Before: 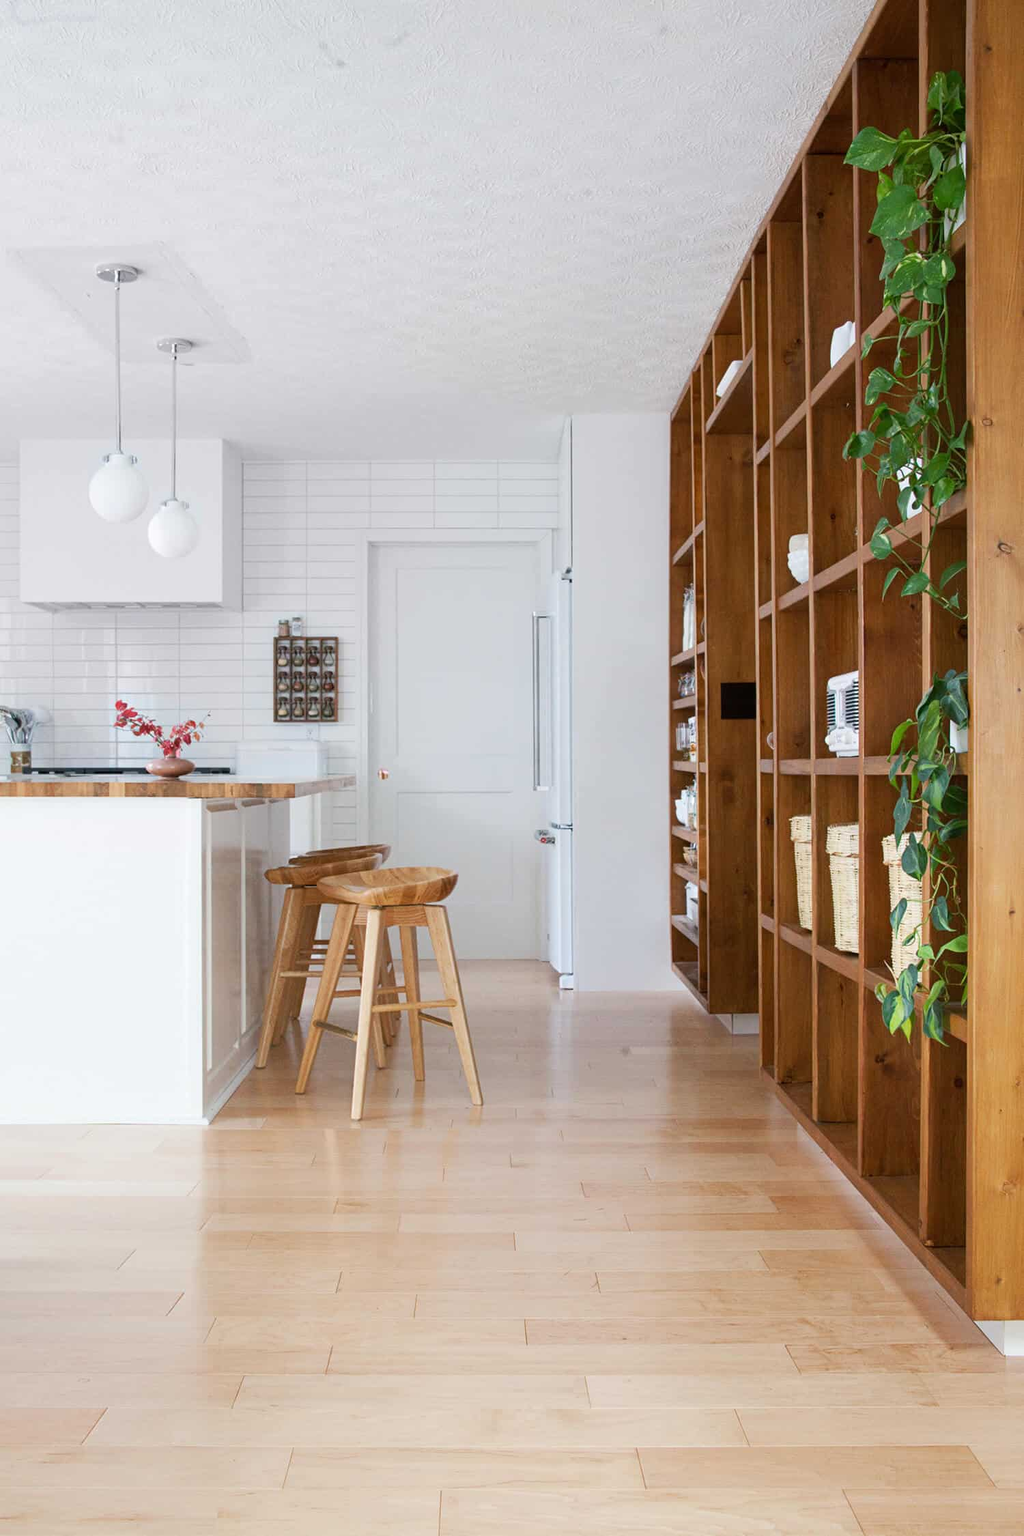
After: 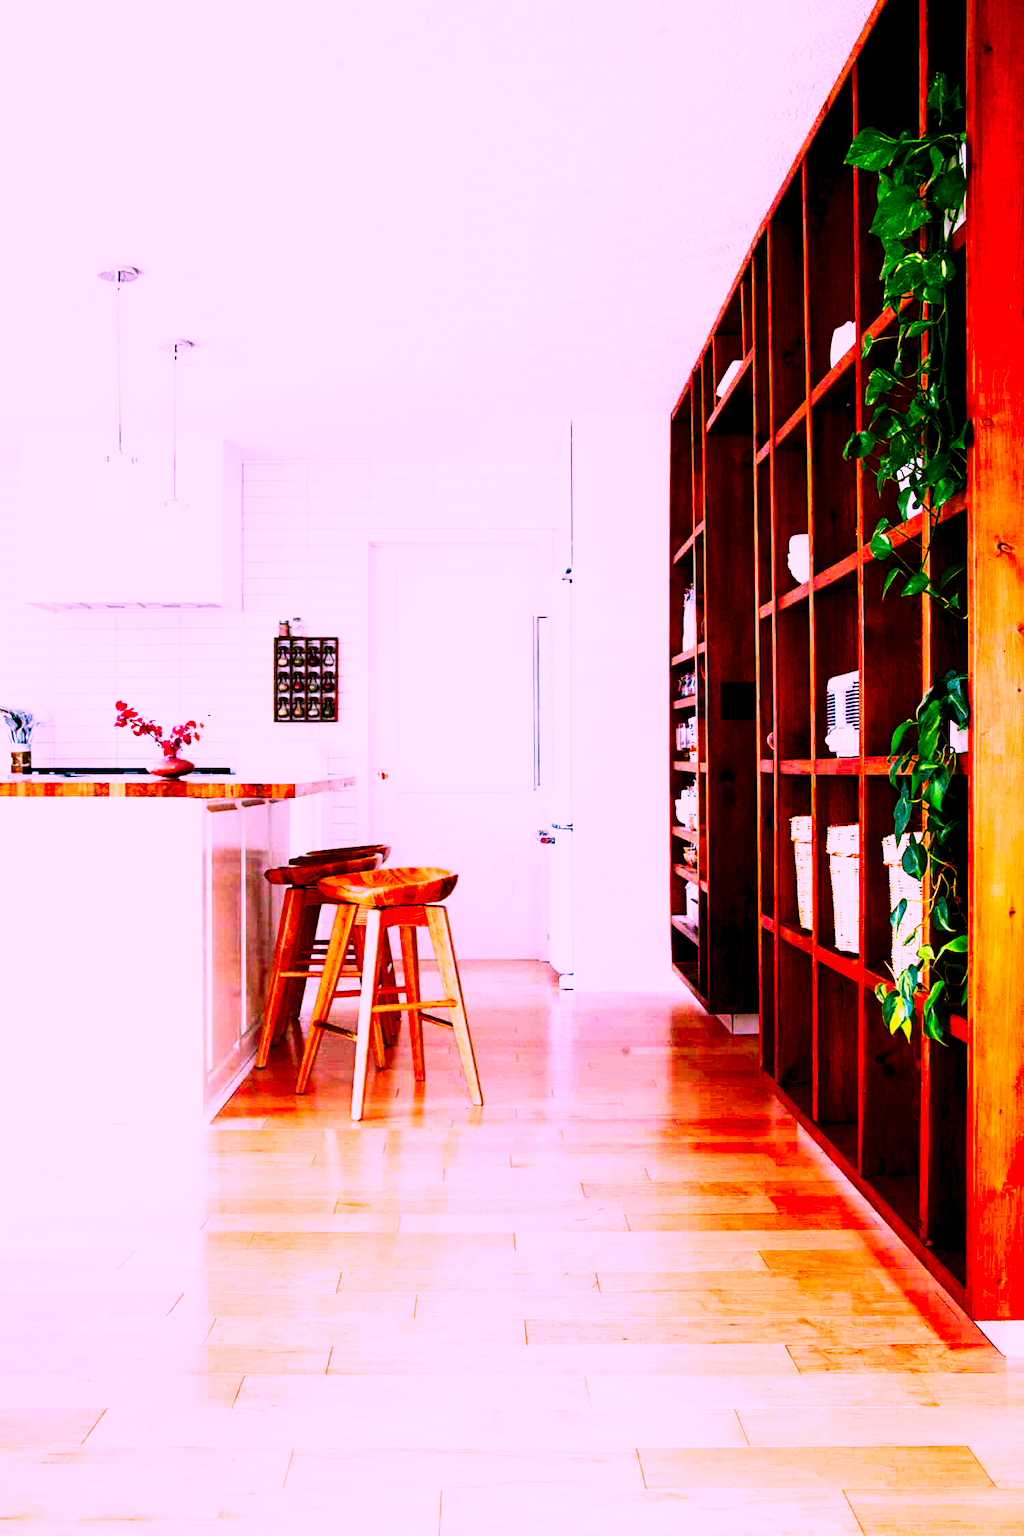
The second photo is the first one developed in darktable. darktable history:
exposure: black level correction 0.047, exposure 0.013 EV, compensate highlight preservation false
tone curve: curves: ch0 [(0, 0) (0.003, 0.005) (0.011, 0.008) (0.025, 0.013) (0.044, 0.017) (0.069, 0.022) (0.1, 0.029) (0.136, 0.038) (0.177, 0.053) (0.224, 0.081) (0.277, 0.128) (0.335, 0.214) (0.399, 0.343) (0.468, 0.478) (0.543, 0.641) (0.623, 0.798) (0.709, 0.911) (0.801, 0.971) (0.898, 0.99) (1, 1)], preserve colors none
color correction: highlights a* 19.5, highlights b* -11.53, saturation 1.69
